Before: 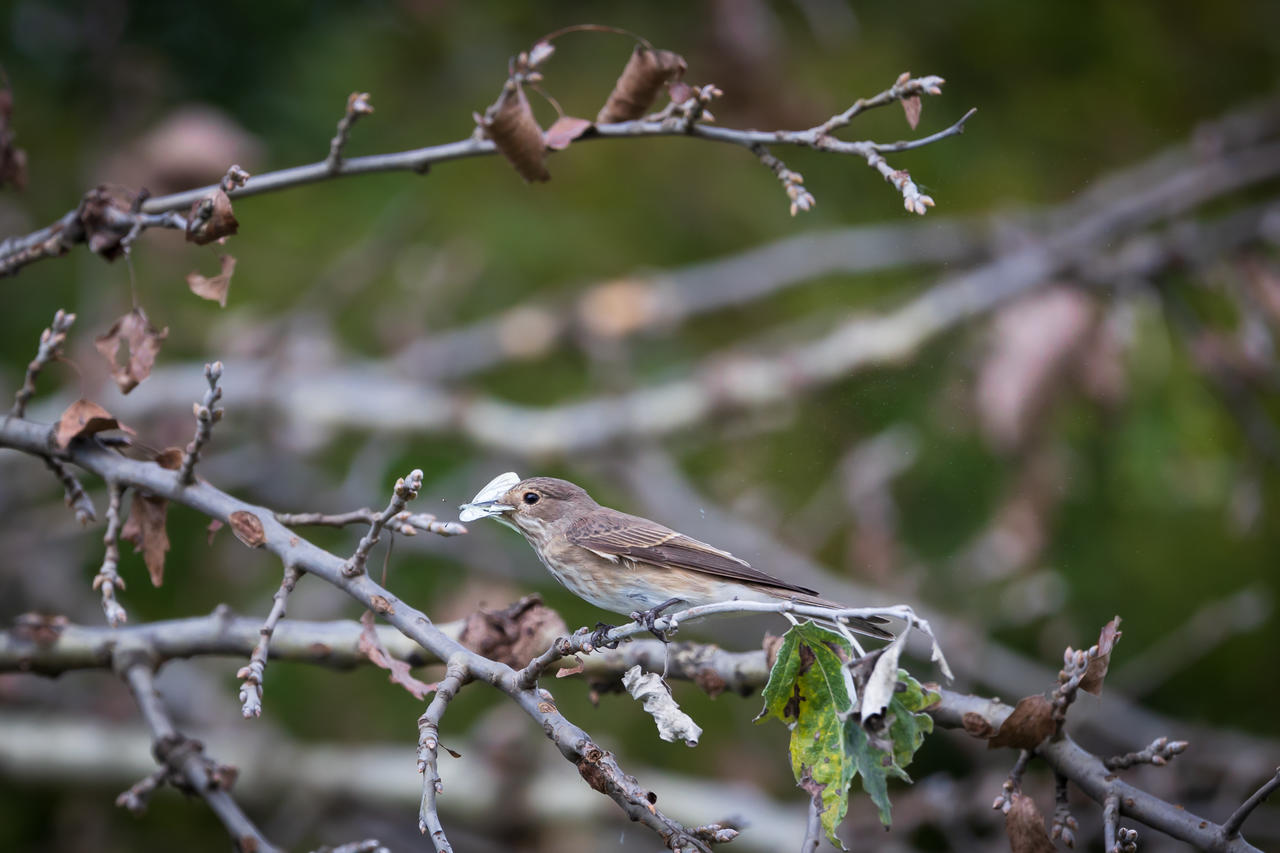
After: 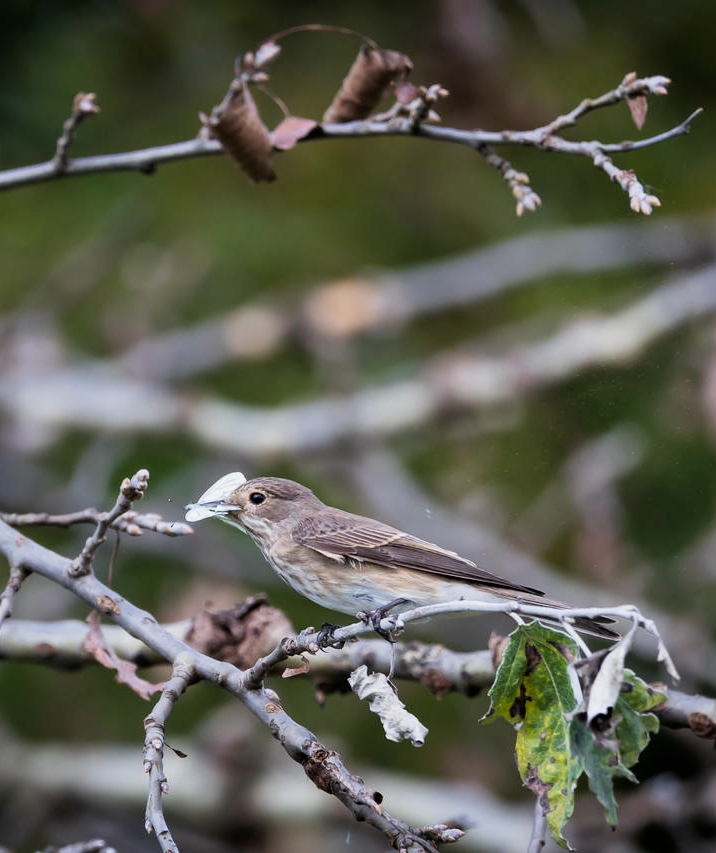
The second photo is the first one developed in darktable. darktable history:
crop: left 21.476%, right 22.564%
filmic rgb: middle gray luminance 21.49%, black relative exposure -14.1 EV, white relative exposure 2.96 EV, target black luminance 0%, hardness 8.75, latitude 60.09%, contrast 1.212, highlights saturation mix 5.81%, shadows ↔ highlights balance 41.76%, iterations of high-quality reconstruction 0
